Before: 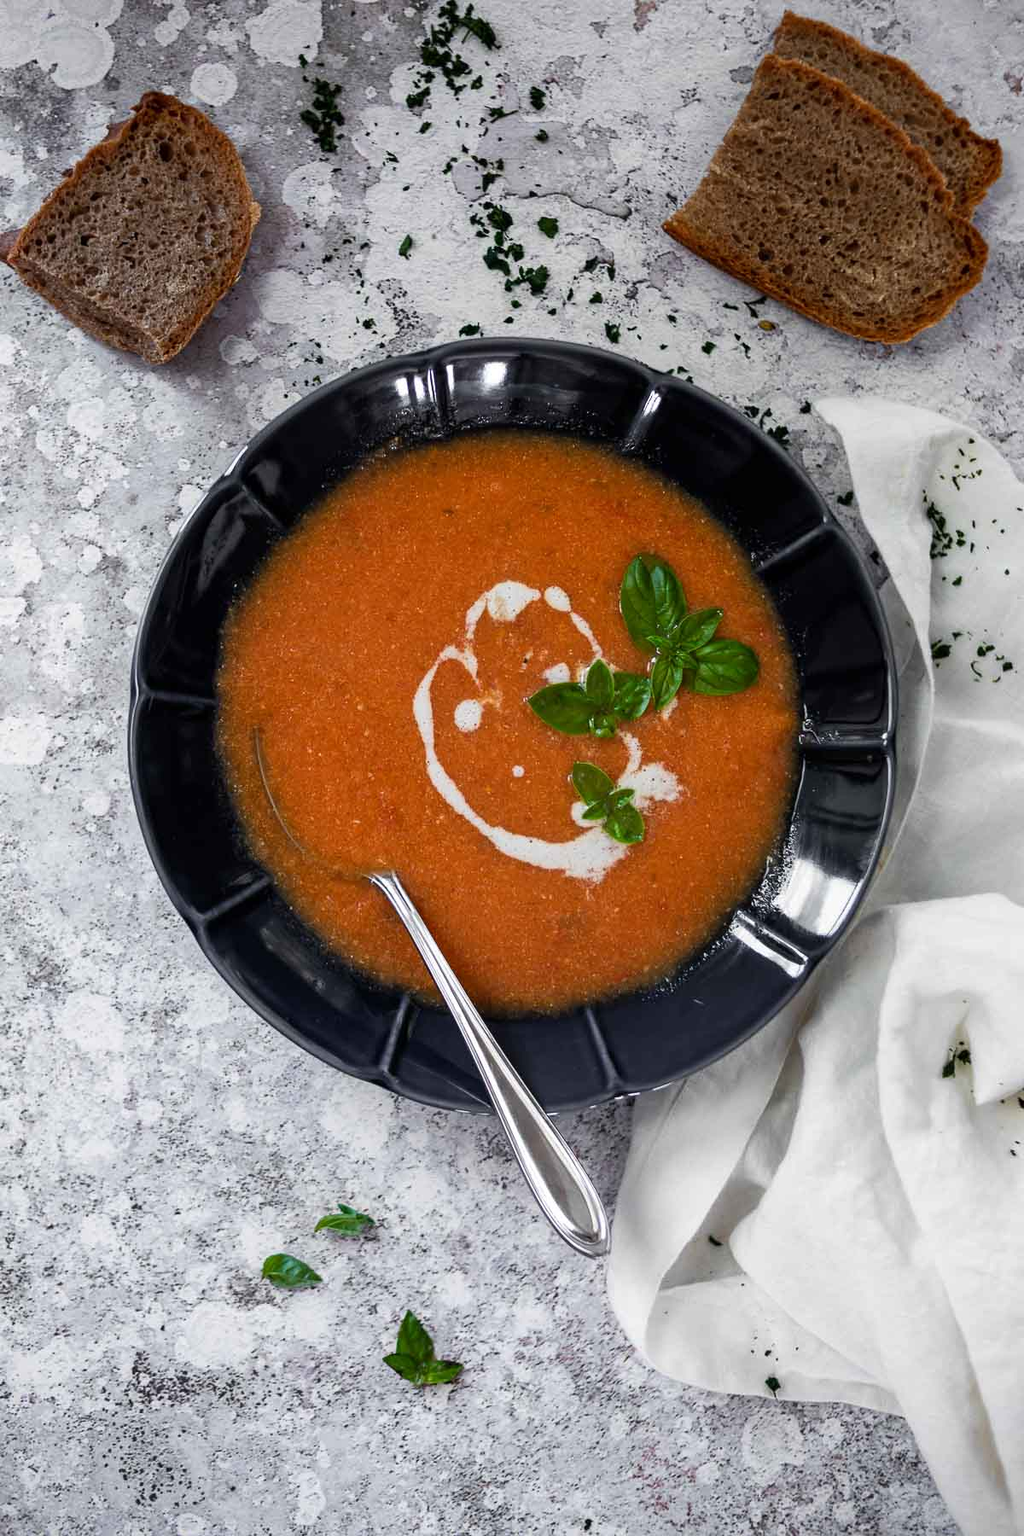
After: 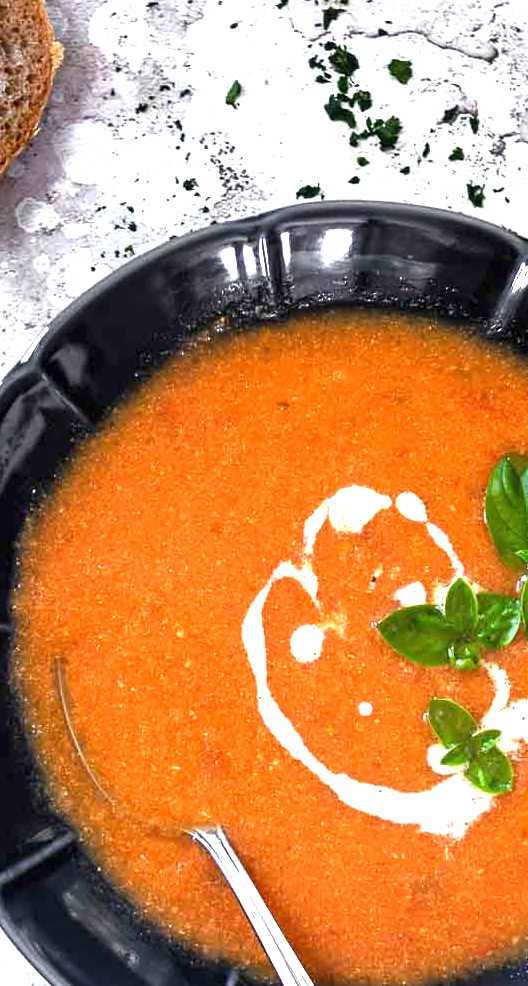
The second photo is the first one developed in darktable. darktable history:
crop: left 20.248%, top 10.86%, right 35.675%, bottom 34.321%
exposure: black level correction 0, exposure 1.45 EV, compensate exposure bias true, compensate highlight preservation false
